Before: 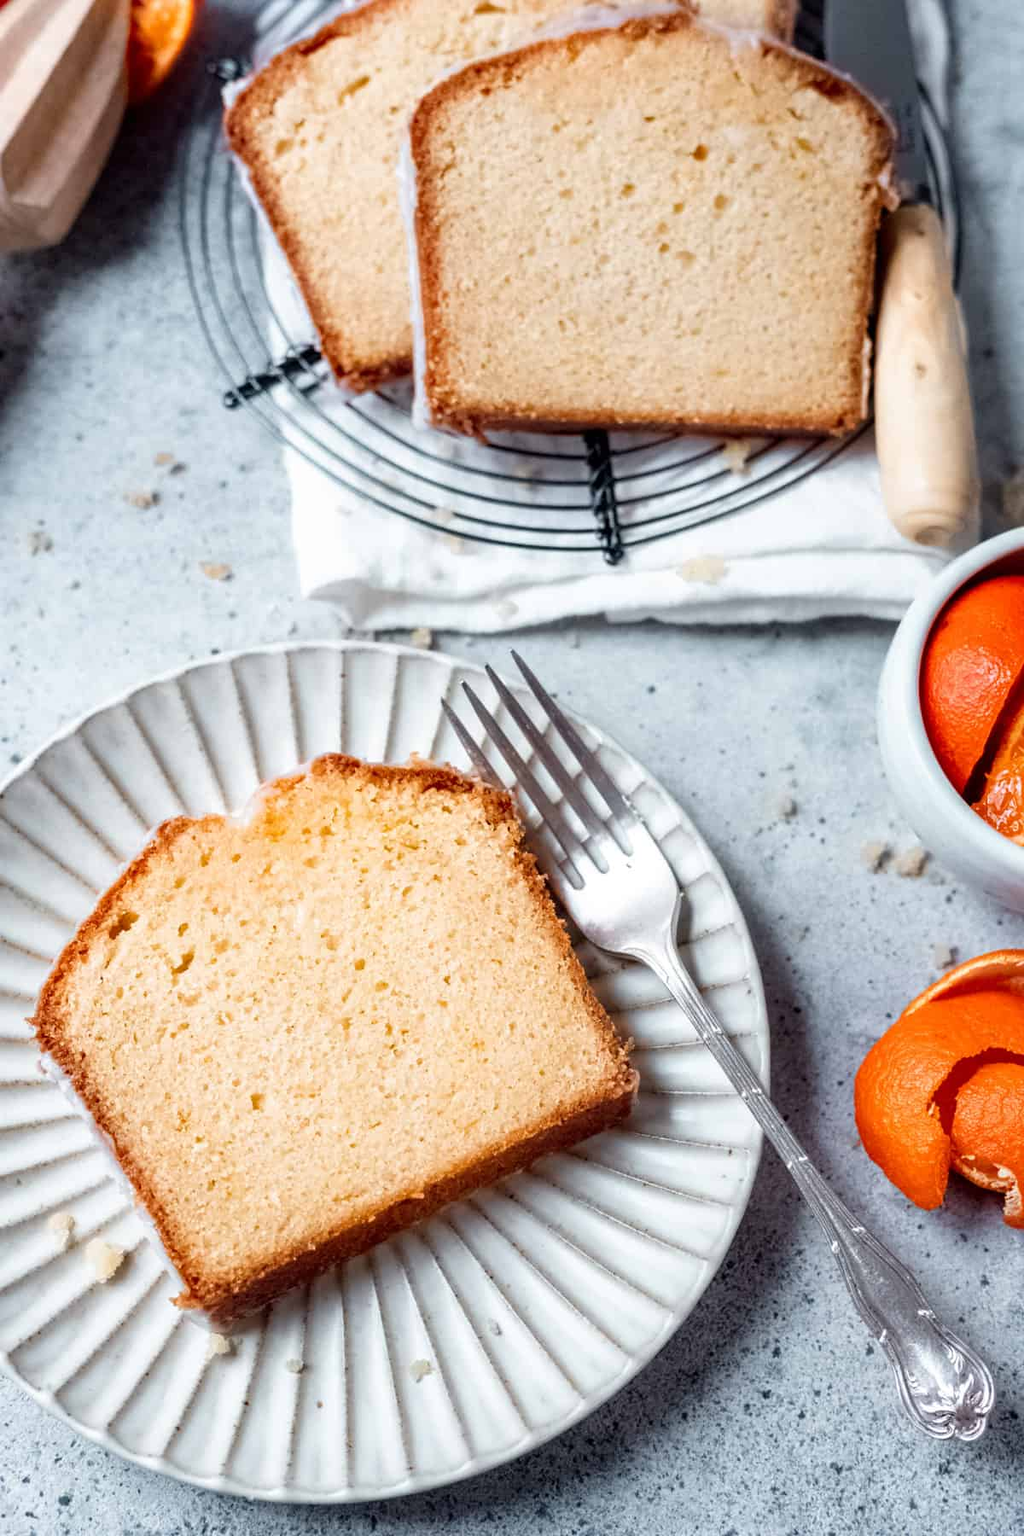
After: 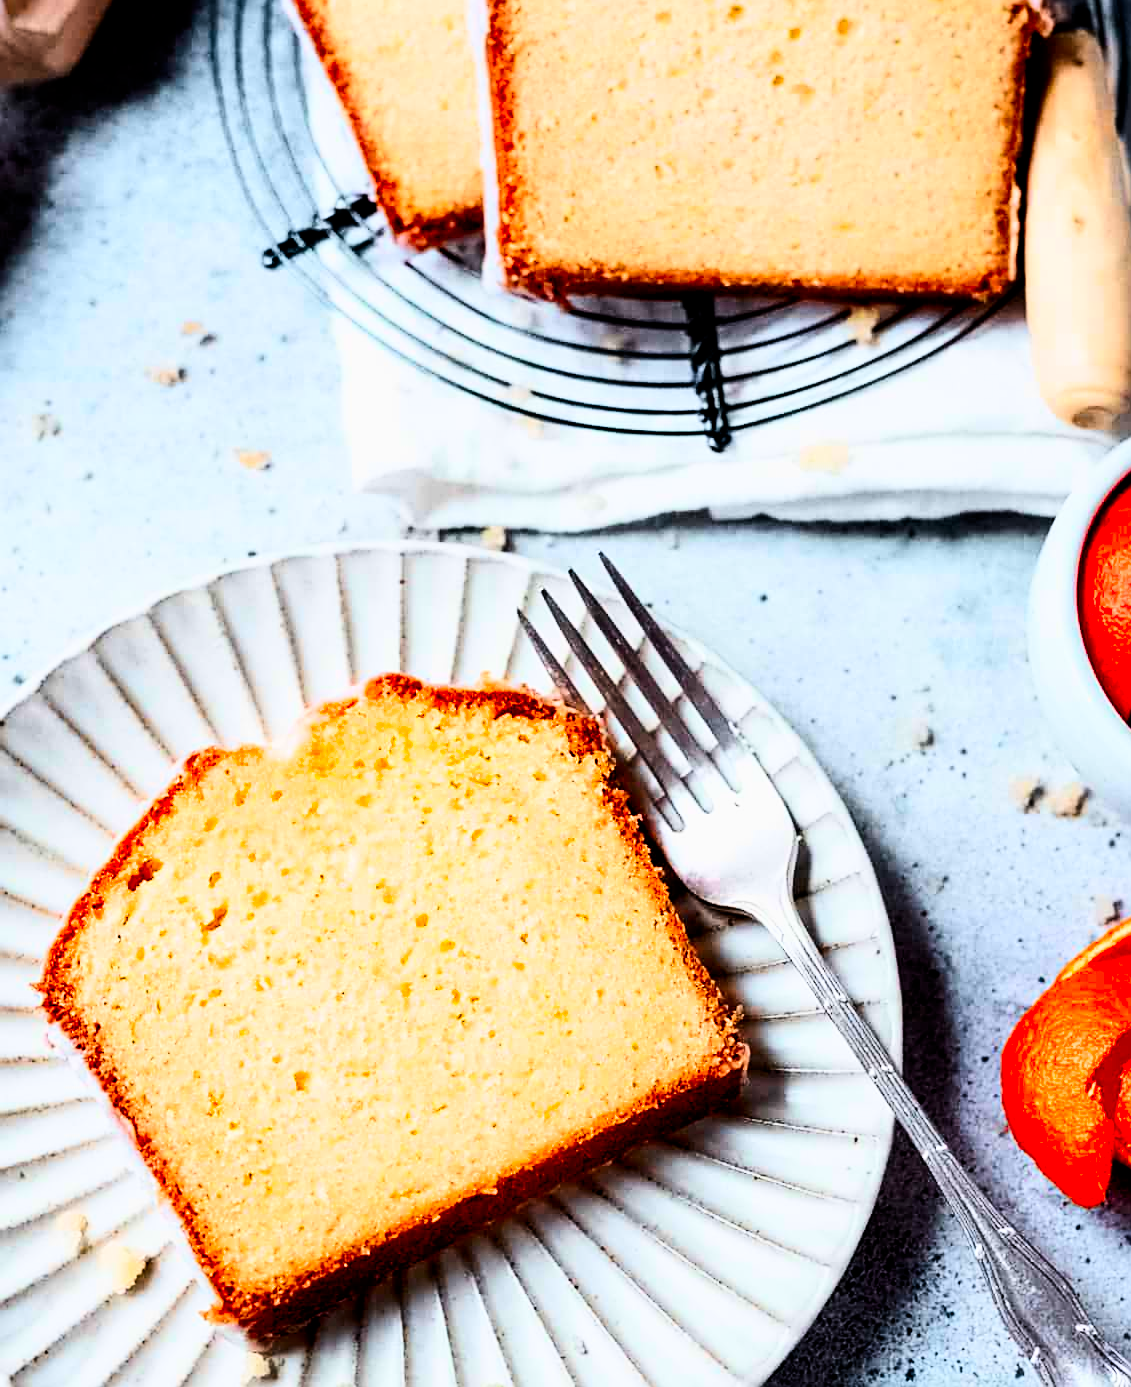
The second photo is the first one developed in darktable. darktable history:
sharpen: on, module defaults
crop and rotate: angle 0.03°, top 11.643%, right 5.651%, bottom 11.189%
filmic rgb: black relative exposure -4 EV, white relative exposure 3 EV, hardness 3.02, contrast 1.5
contrast brightness saturation: contrast 0.26, brightness 0.02, saturation 0.87
